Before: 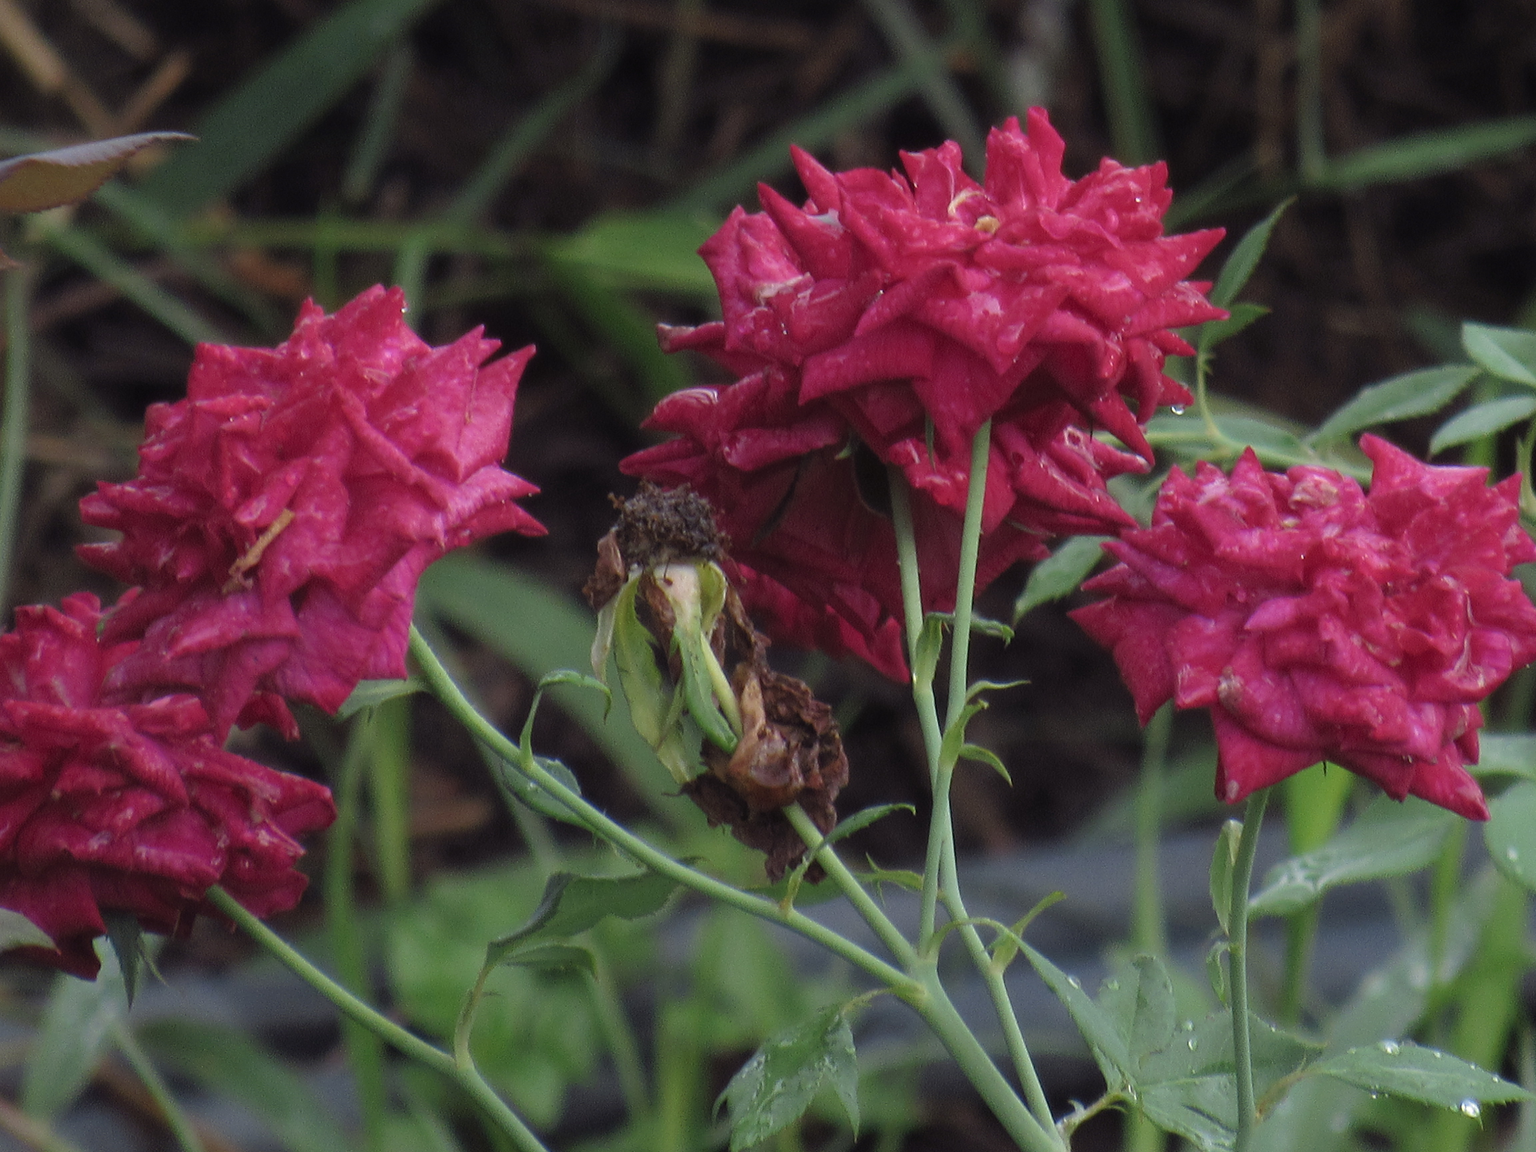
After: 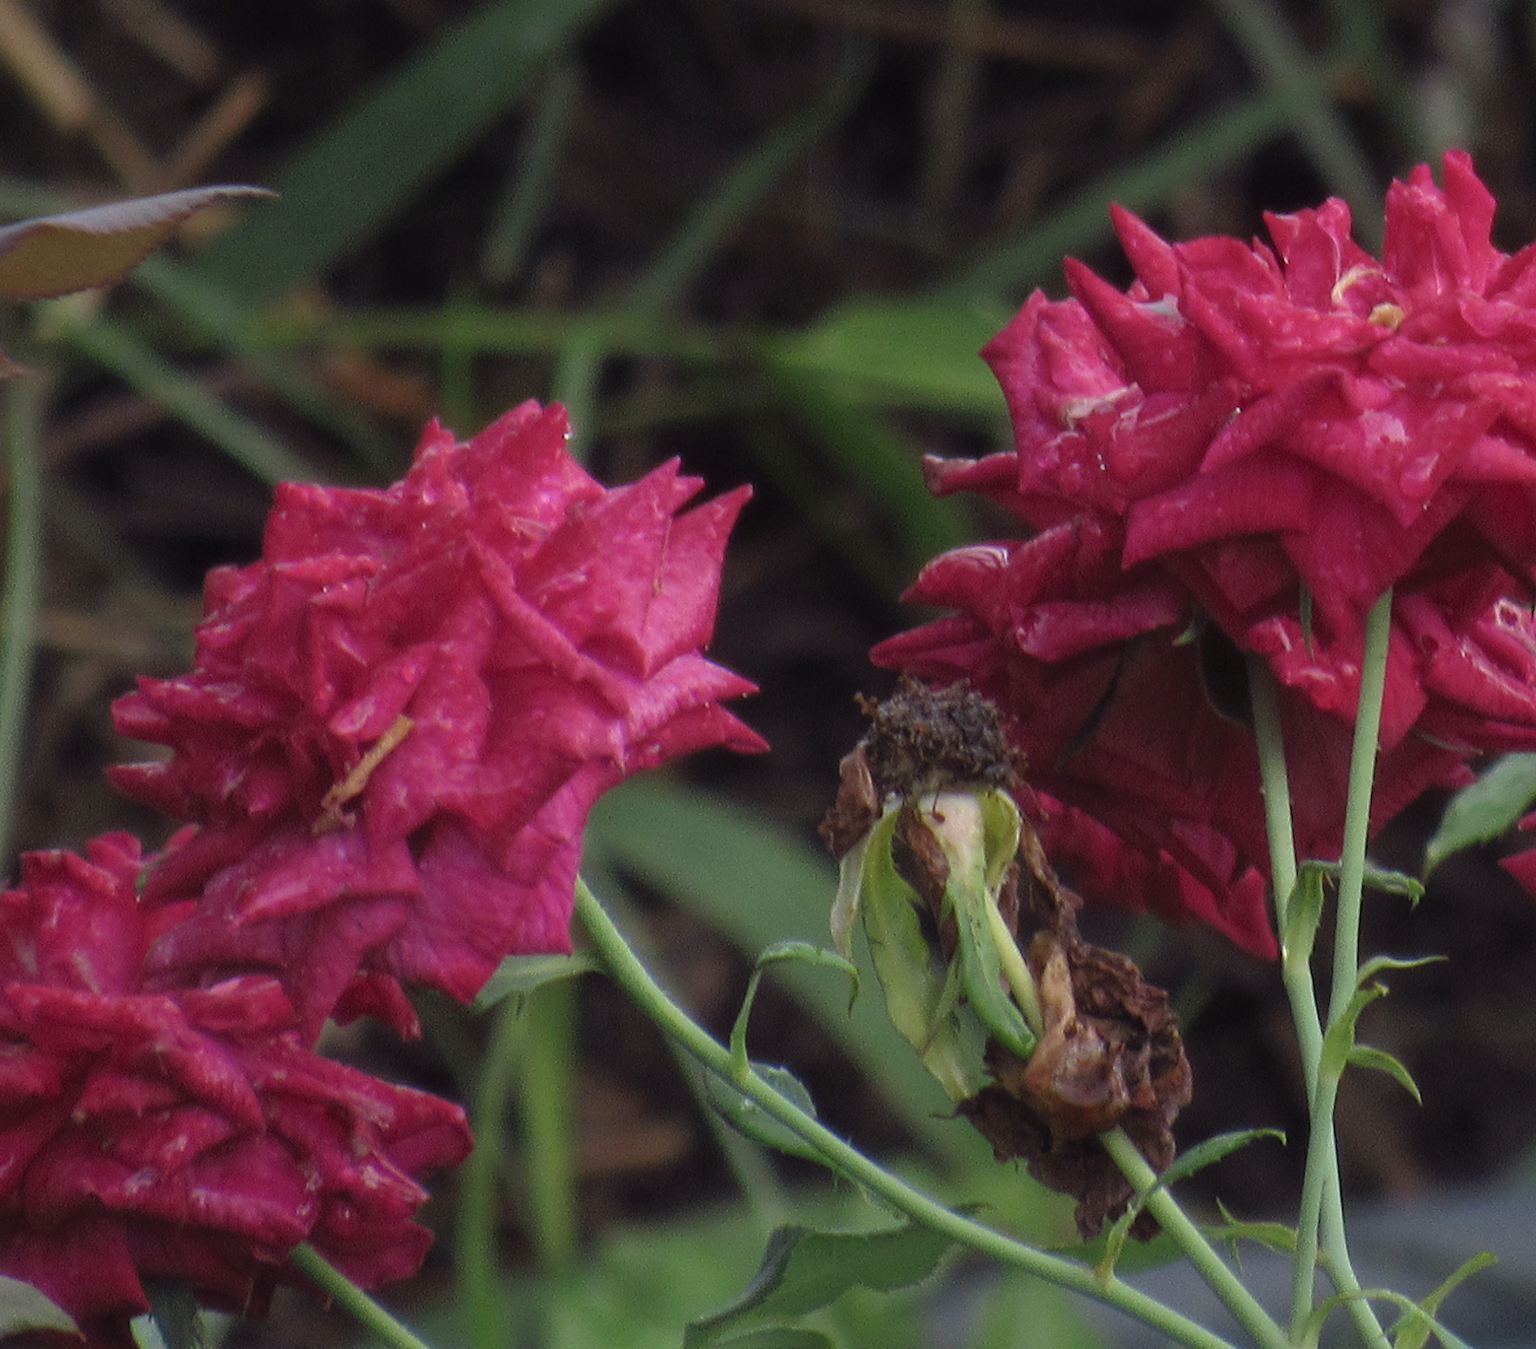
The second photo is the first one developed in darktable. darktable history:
crop: right 28.791%, bottom 16.567%
color correction: highlights b* 2.92
tone equalizer: edges refinement/feathering 500, mask exposure compensation -1.57 EV, preserve details no
